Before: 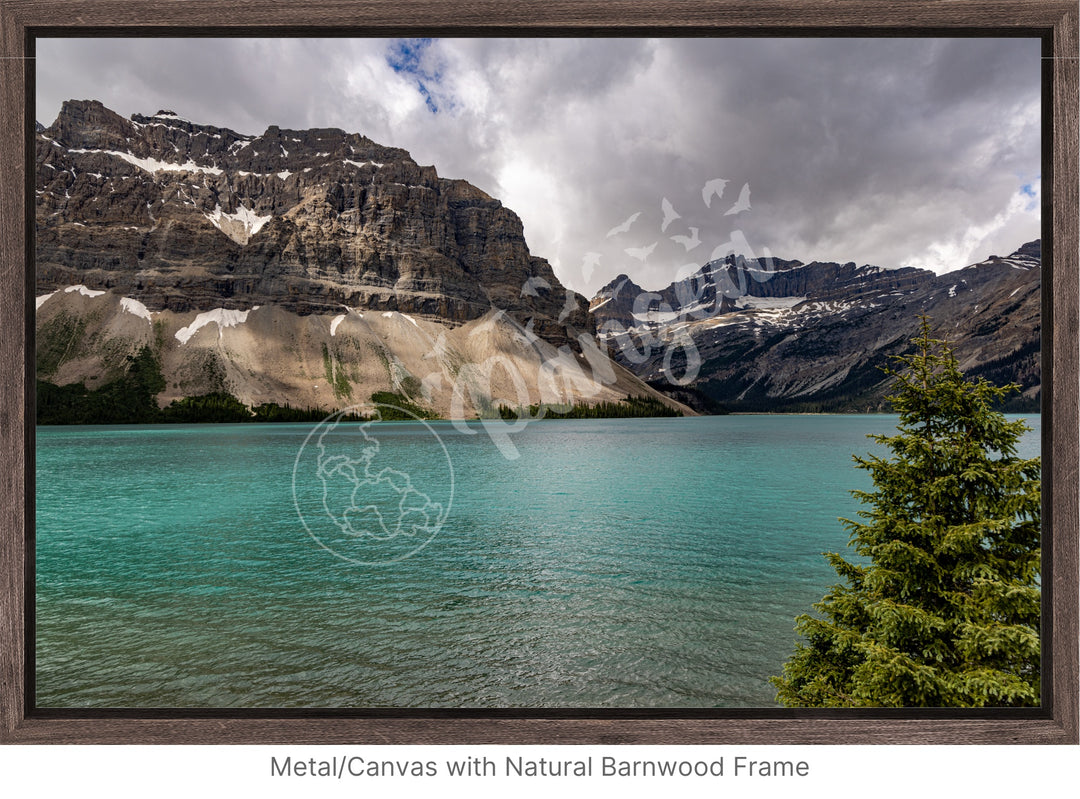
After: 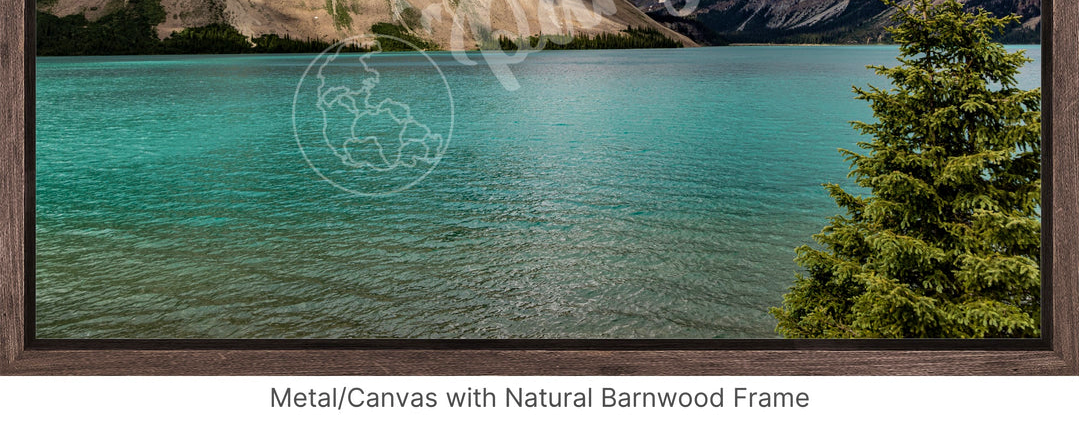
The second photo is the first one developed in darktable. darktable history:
shadows and highlights: low approximation 0.01, soften with gaussian
velvia: on, module defaults
crop and rotate: top 46.237%
